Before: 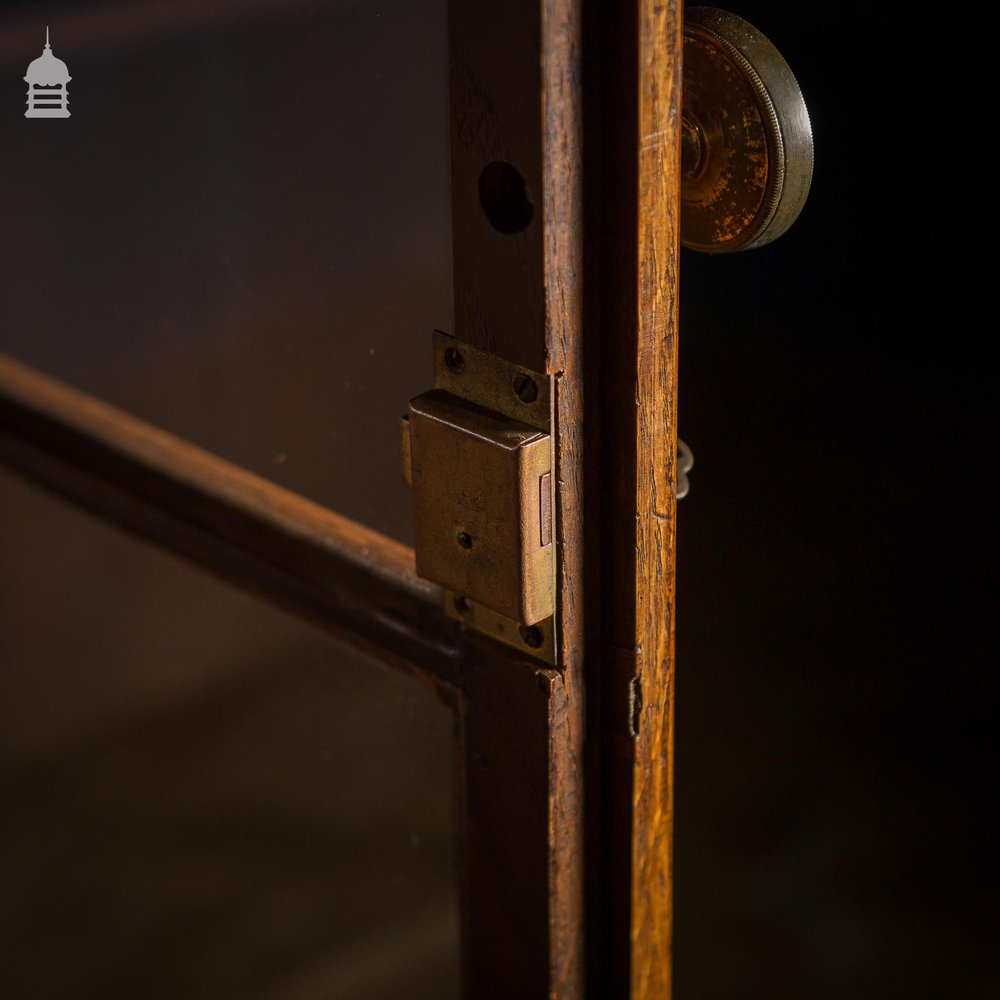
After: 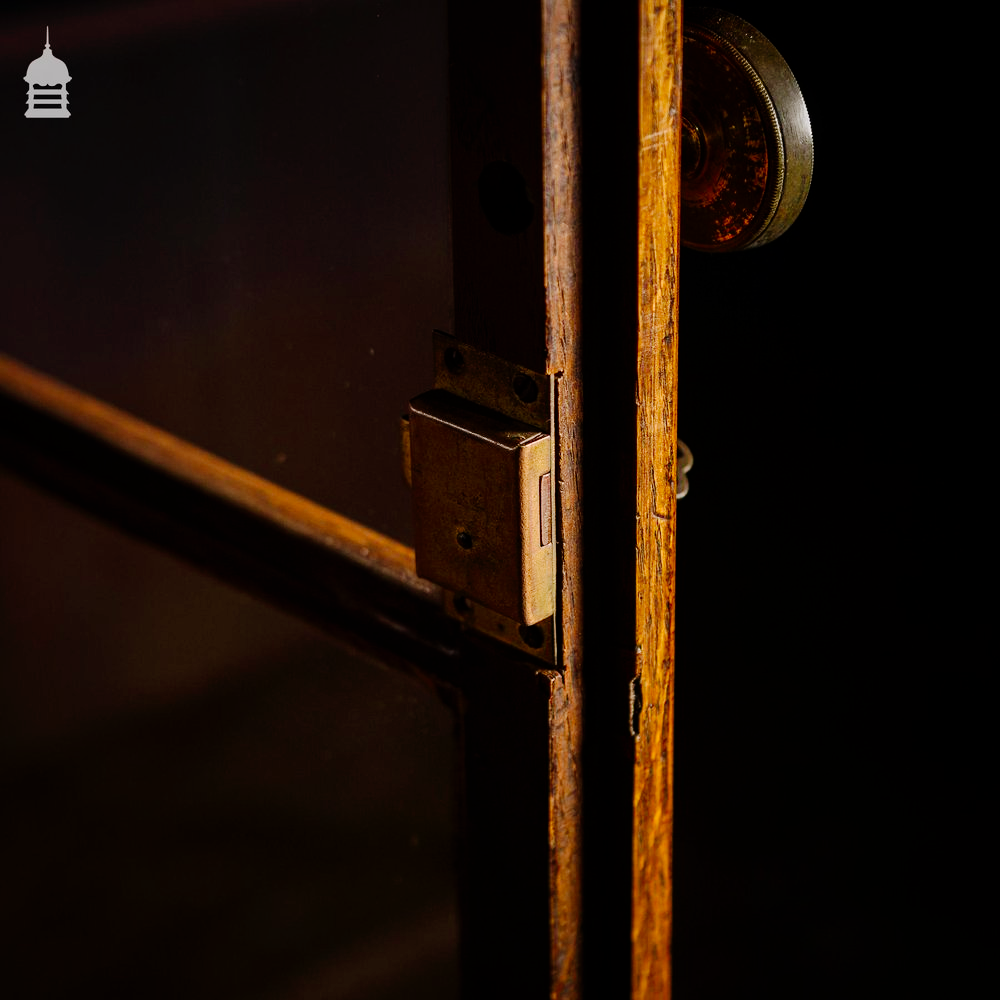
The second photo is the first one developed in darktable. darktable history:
tone equalizer: -8 EV 0.06 EV, smoothing diameter 25%, edges refinement/feathering 10, preserve details guided filter
tone curve: curves: ch0 [(0, 0) (0.003, 0) (0.011, 0.001) (0.025, 0.003) (0.044, 0.005) (0.069, 0.012) (0.1, 0.023) (0.136, 0.039) (0.177, 0.088) (0.224, 0.15) (0.277, 0.24) (0.335, 0.337) (0.399, 0.437) (0.468, 0.535) (0.543, 0.629) (0.623, 0.71) (0.709, 0.782) (0.801, 0.856) (0.898, 0.94) (1, 1)], preserve colors none
